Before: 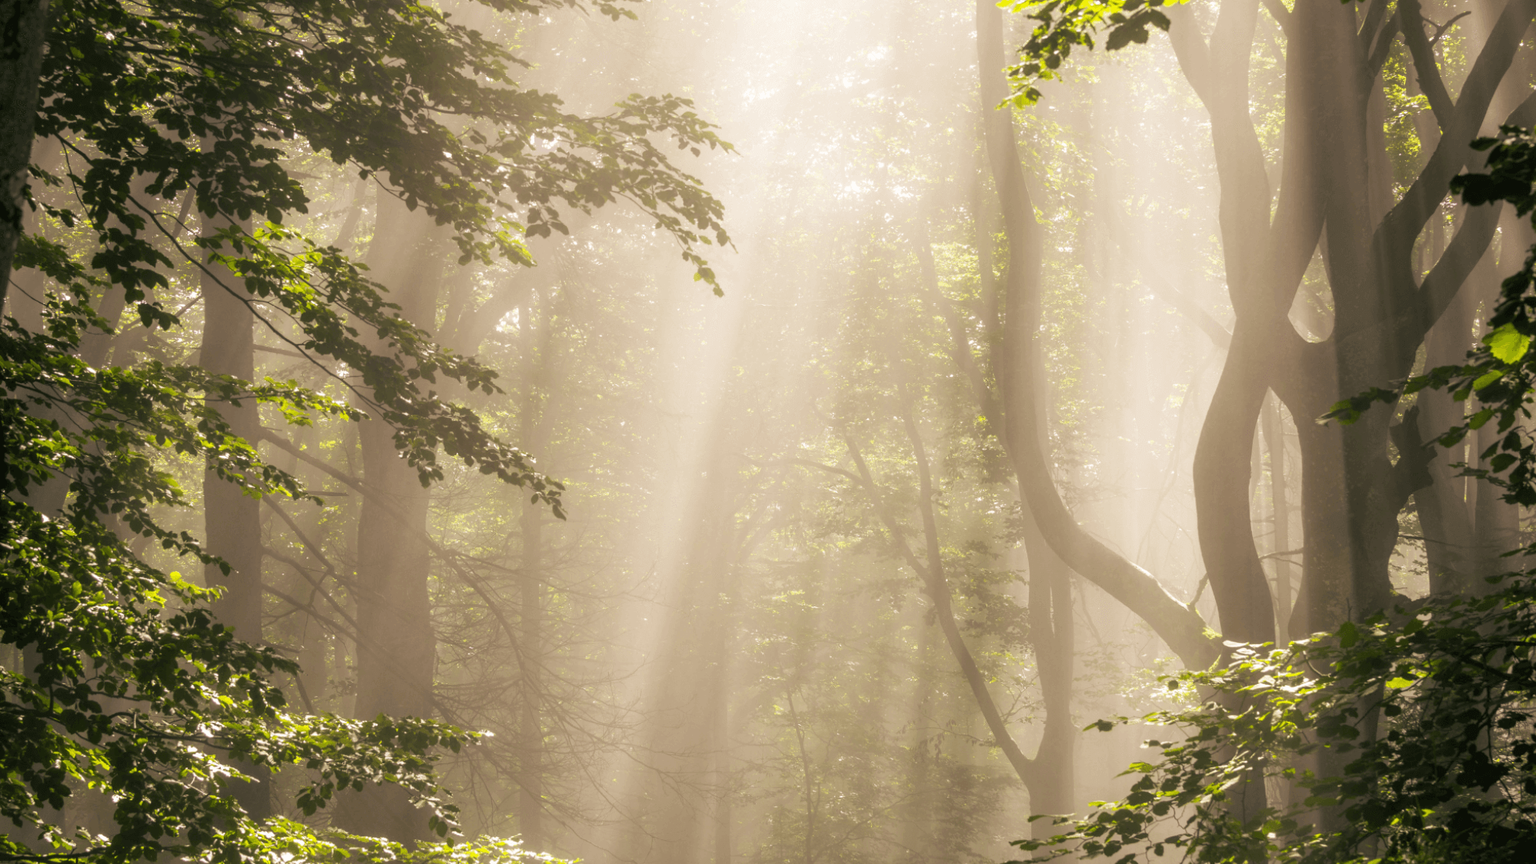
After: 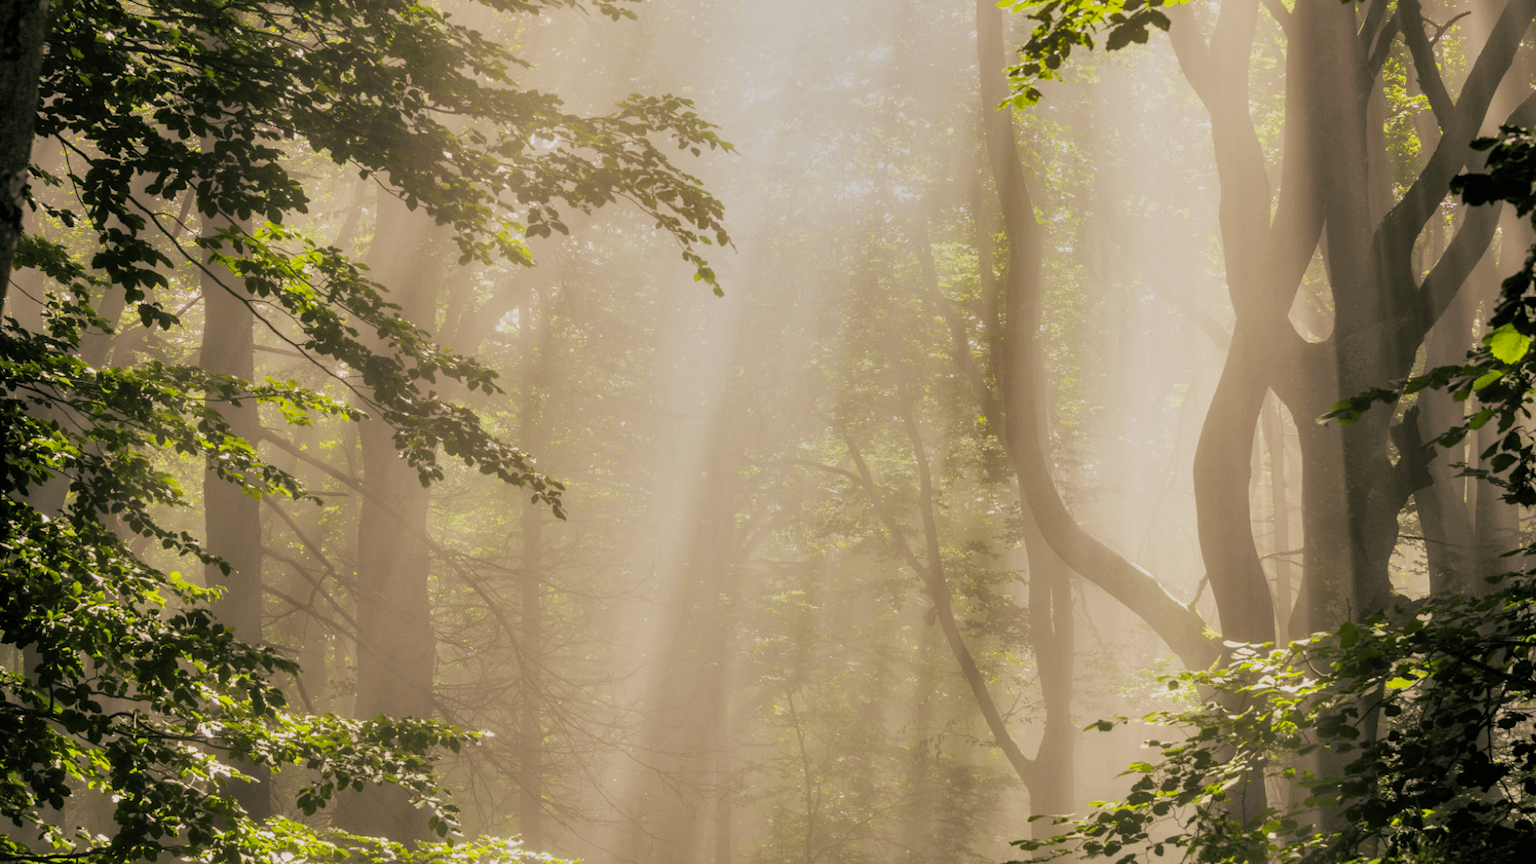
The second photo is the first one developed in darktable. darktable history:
filmic rgb: black relative exposure -7.65 EV, white relative exposure 4.56 EV, hardness 3.61, color science v6 (2022)
shadows and highlights: radius 171.16, shadows 27, white point adjustment 3.13, highlights -67.95, soften with gaussian
color correction: saturation 1.11
